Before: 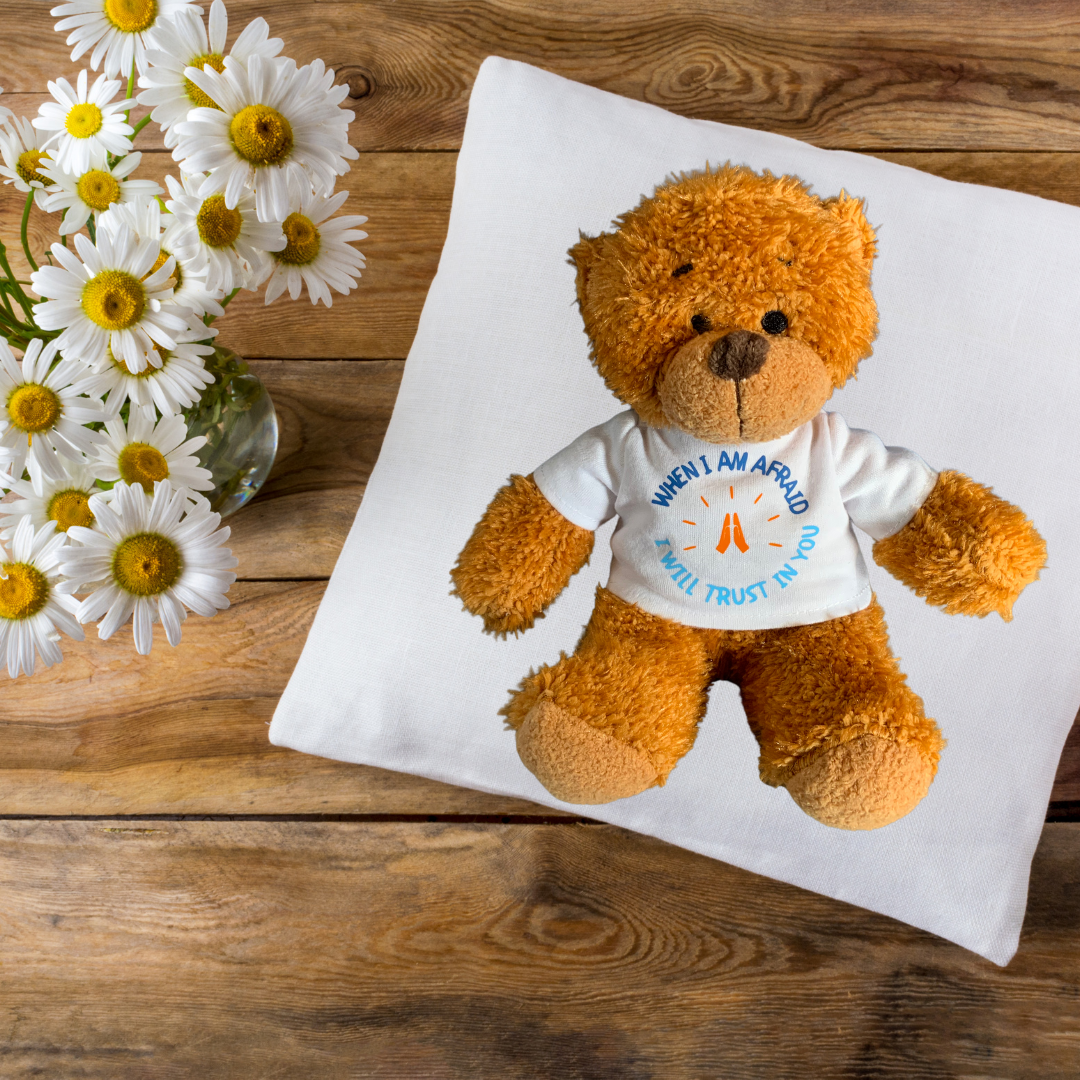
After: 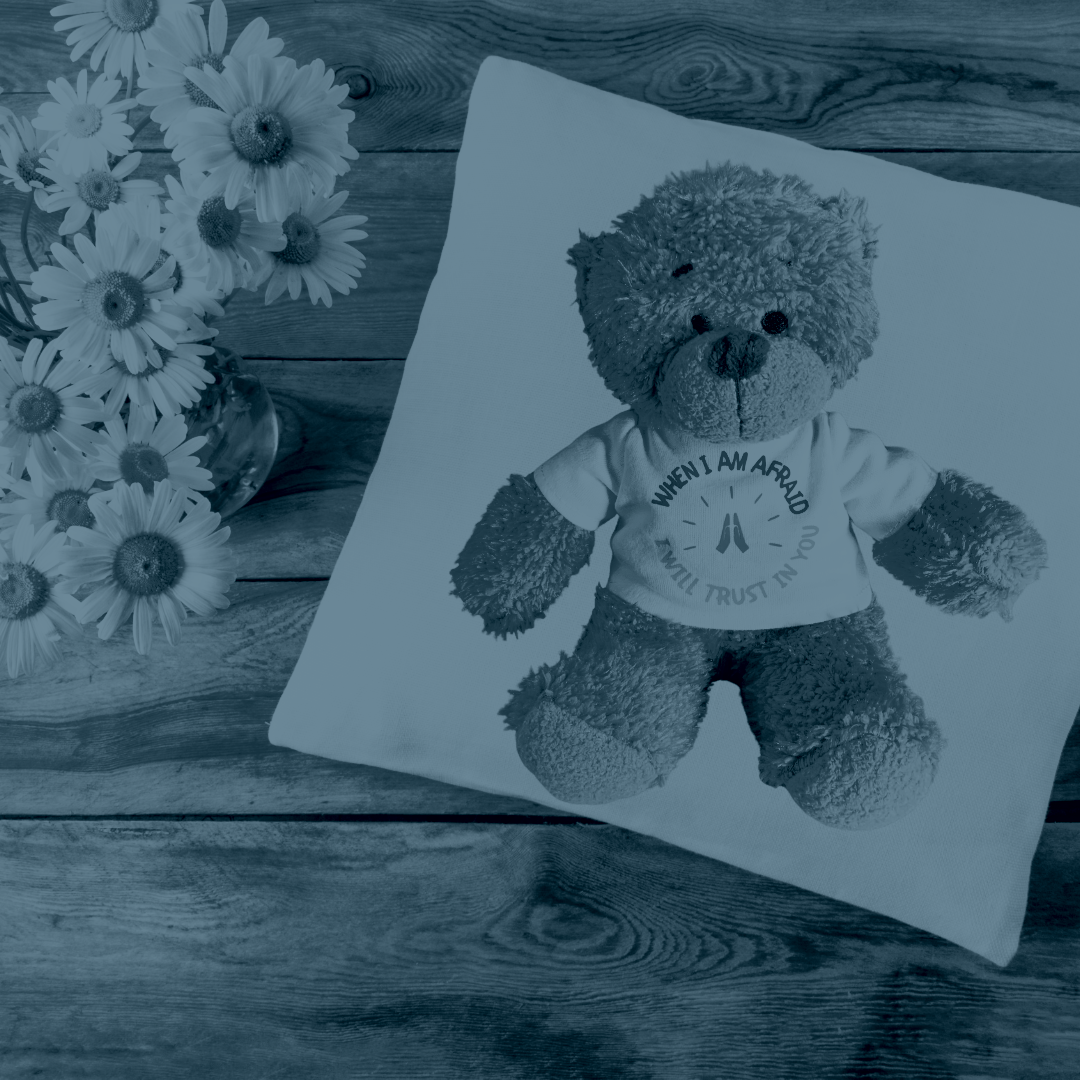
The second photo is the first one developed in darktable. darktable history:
base curve: curves: ch0 [(0, 0.003) (0.001, 0.002) (0.006, 0.004) (0.02, 0.022) (0.048, 0.086) (0.094, 0.234) (0.162, 0.431) (0.258, 0.629) (0.385, 0.8) (0.548, 0.918) (0.751, 0.988) (1, 1)], preserve colors none
colorize: hue 194.4°, saturation 29%, source mix 61.75%, lightness 3.98%, version 1
shadows and highlights: shadows 40, highlights -60
